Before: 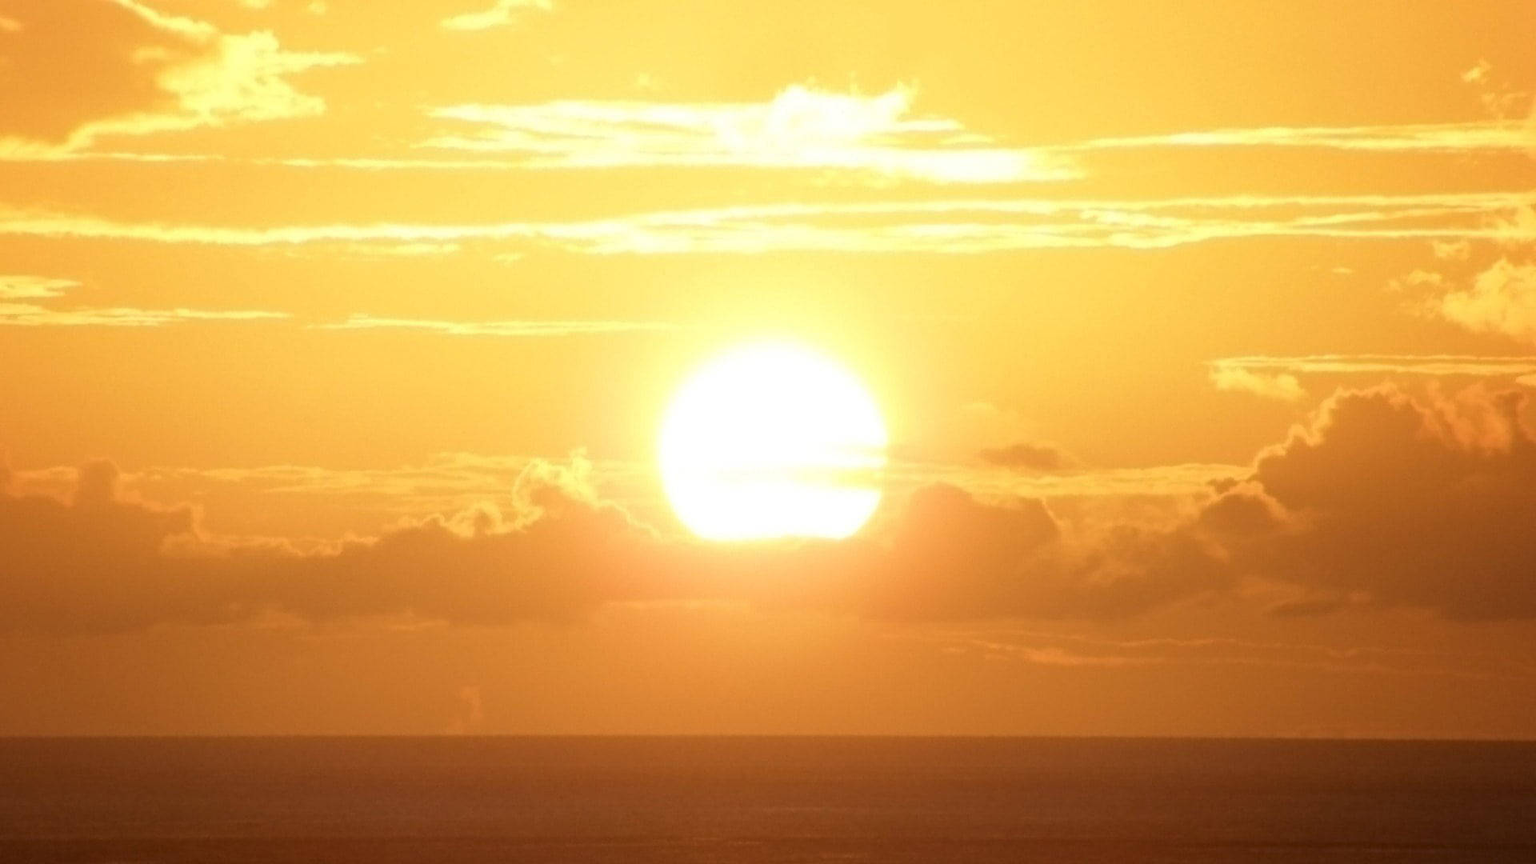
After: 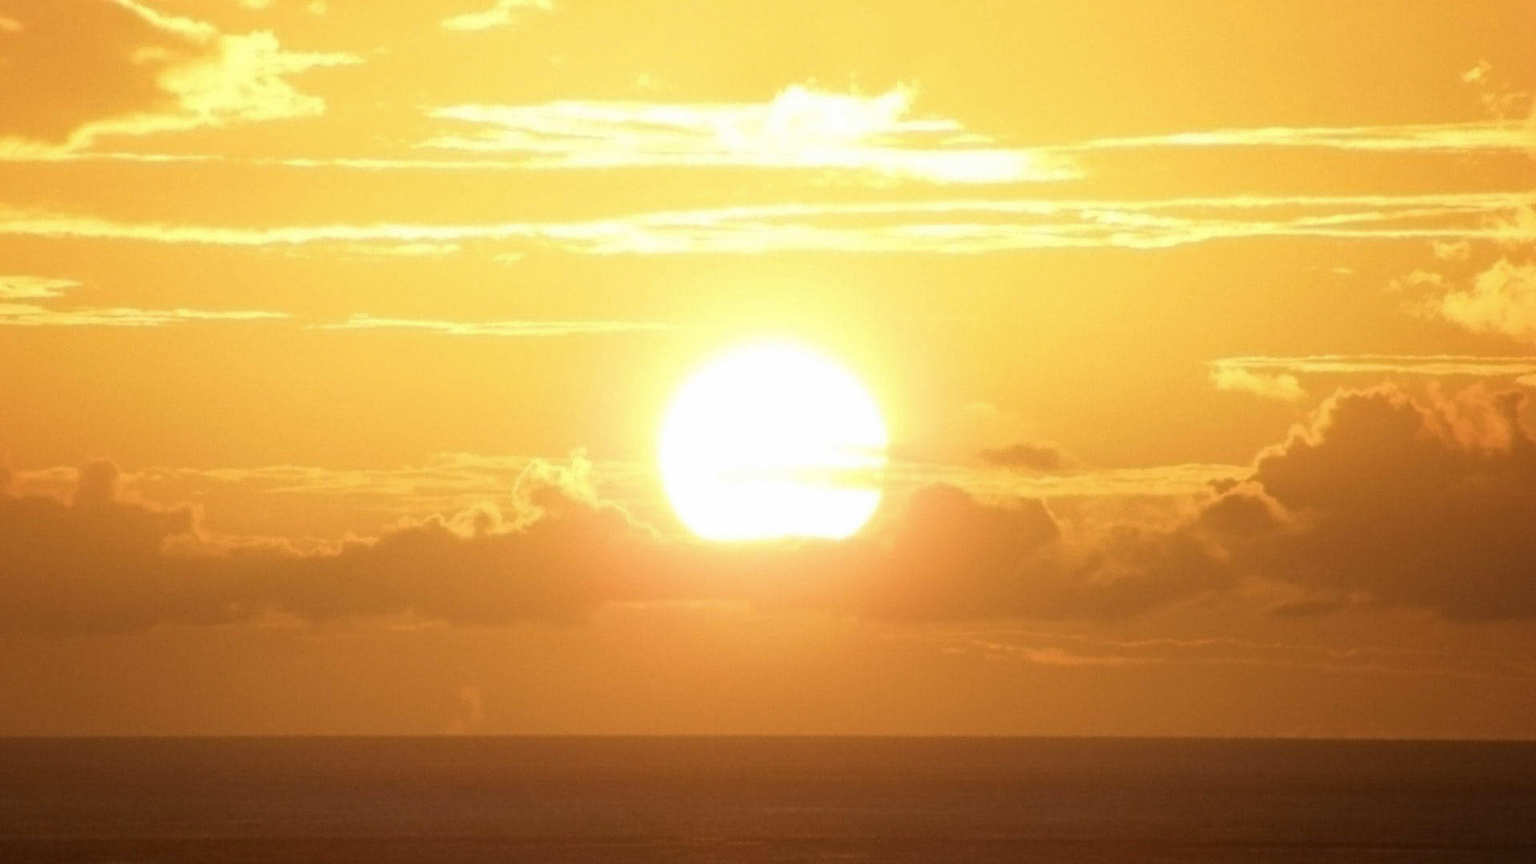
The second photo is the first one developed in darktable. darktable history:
color balance rgb: power › luminance -7.874%, power › chroma 1.092%, power › hue 216.93°, perceptual saturation grading › global saturation 0.422%, global vibrance 14.748%
